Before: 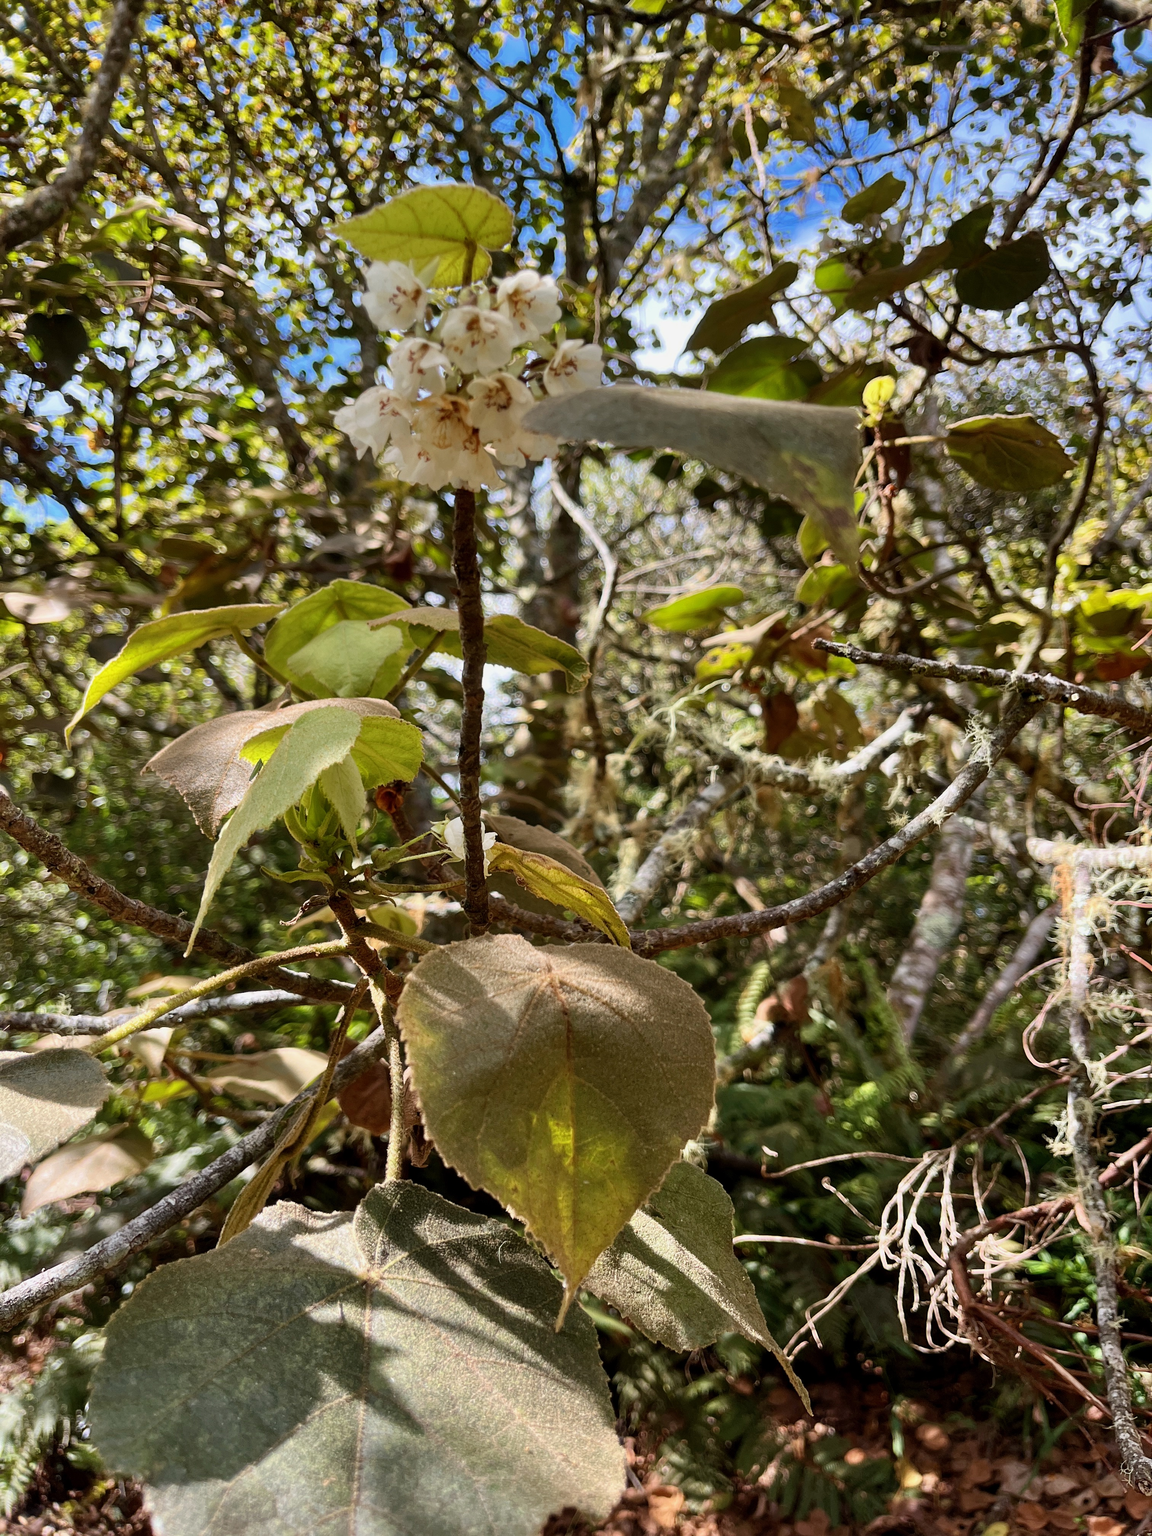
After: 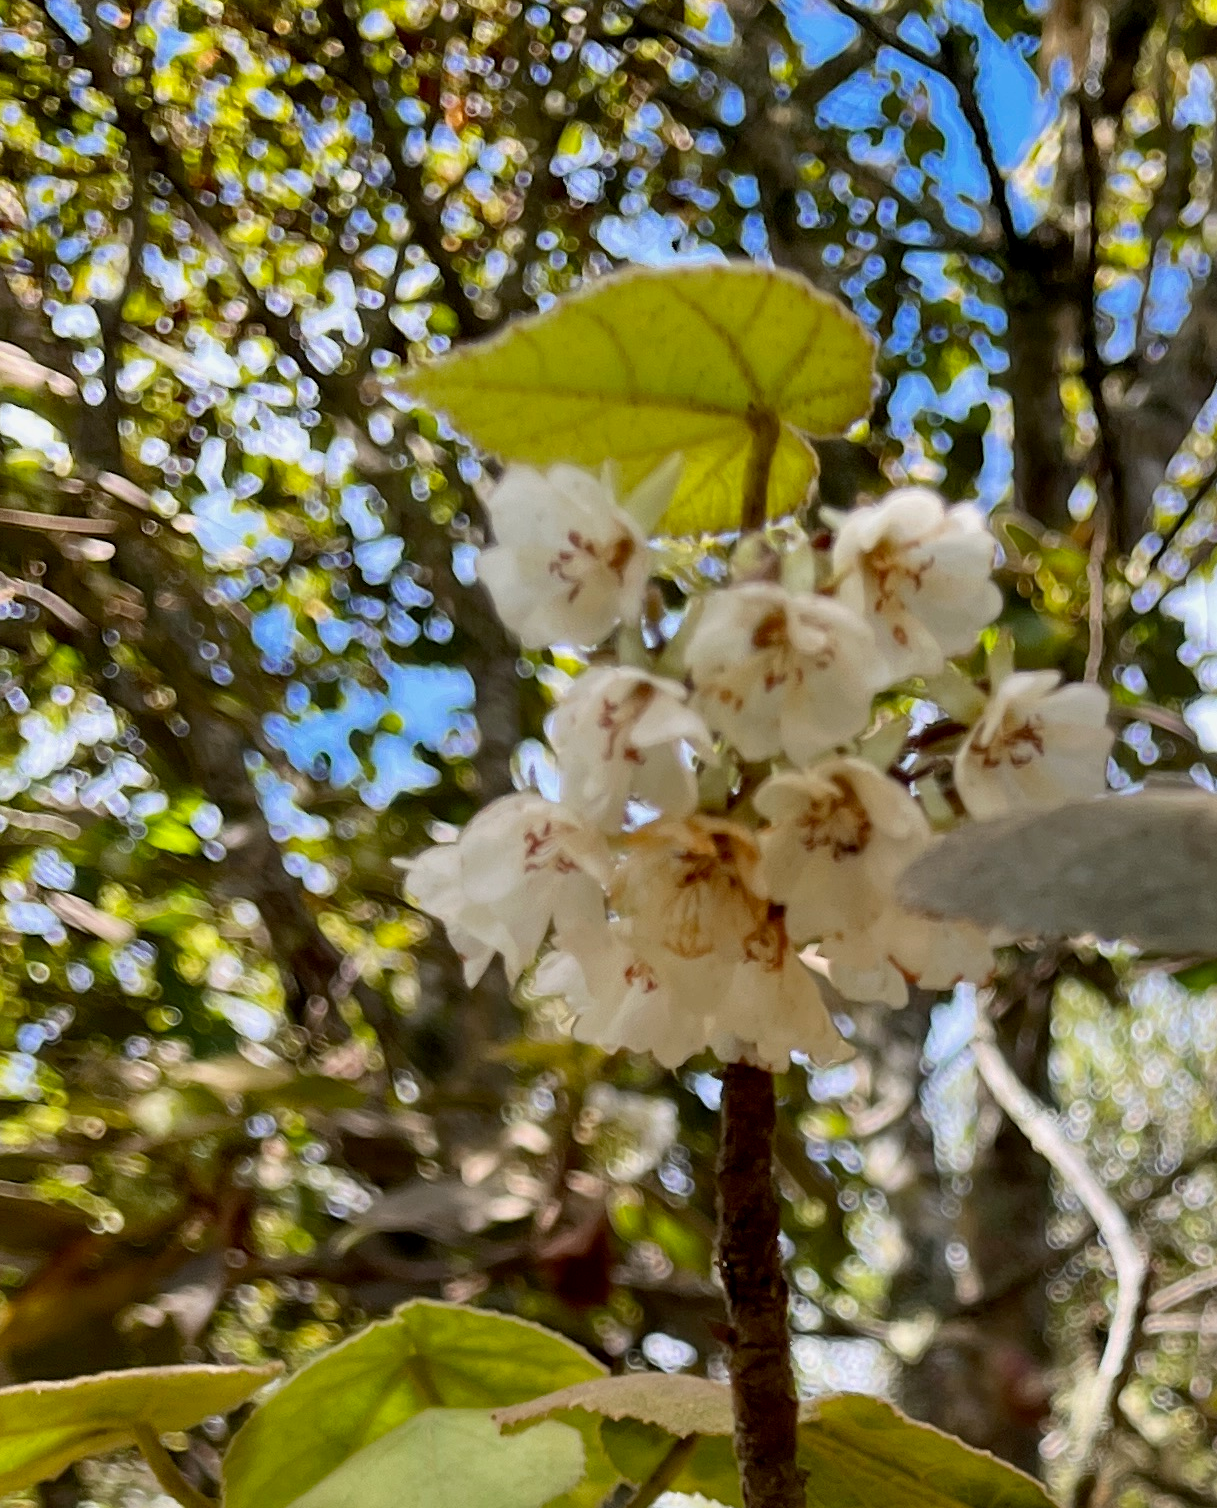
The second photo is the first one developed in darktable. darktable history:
crop: left 15.633%, top 5.459%, right 44.092%, bottom 57.136%
